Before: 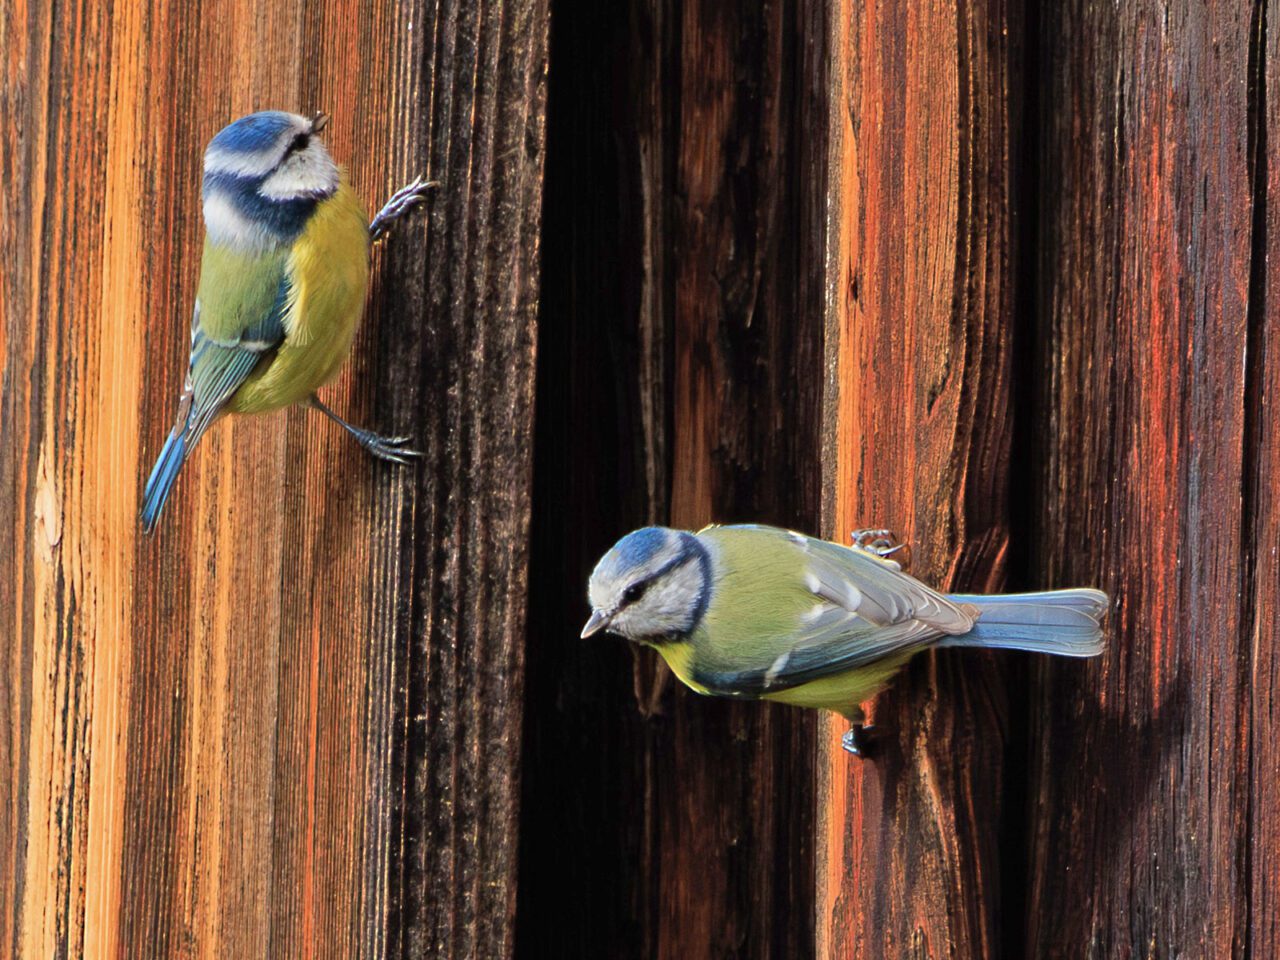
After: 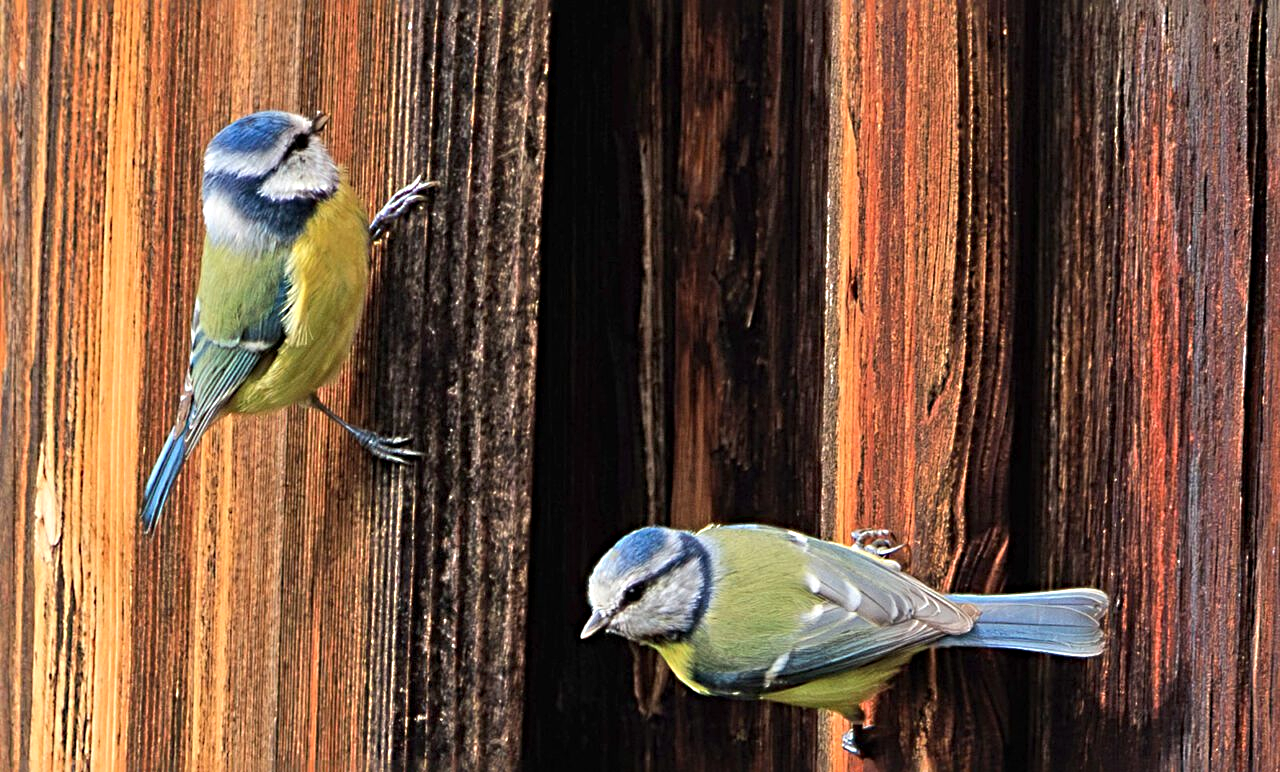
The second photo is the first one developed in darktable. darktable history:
crop: bottom 19.559%
exposure: exposure 0.265 EV, compensate highlight preservation false
sharpen: radius 4.846
